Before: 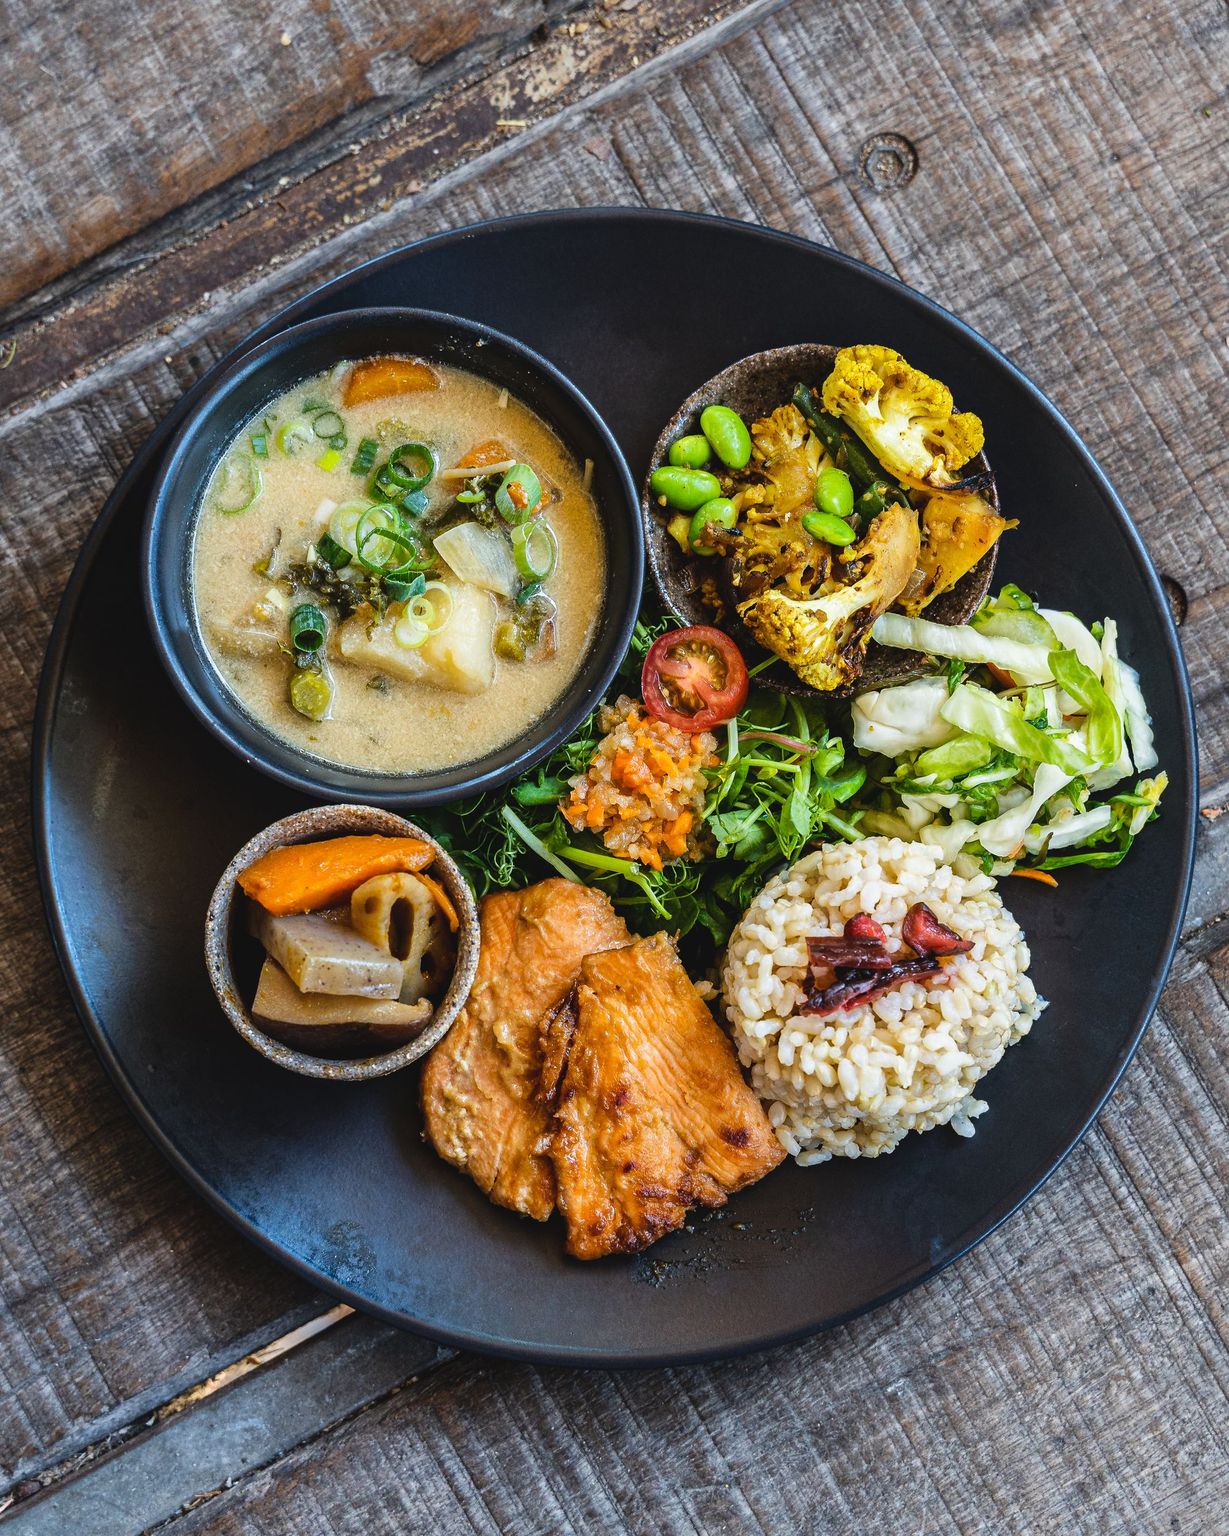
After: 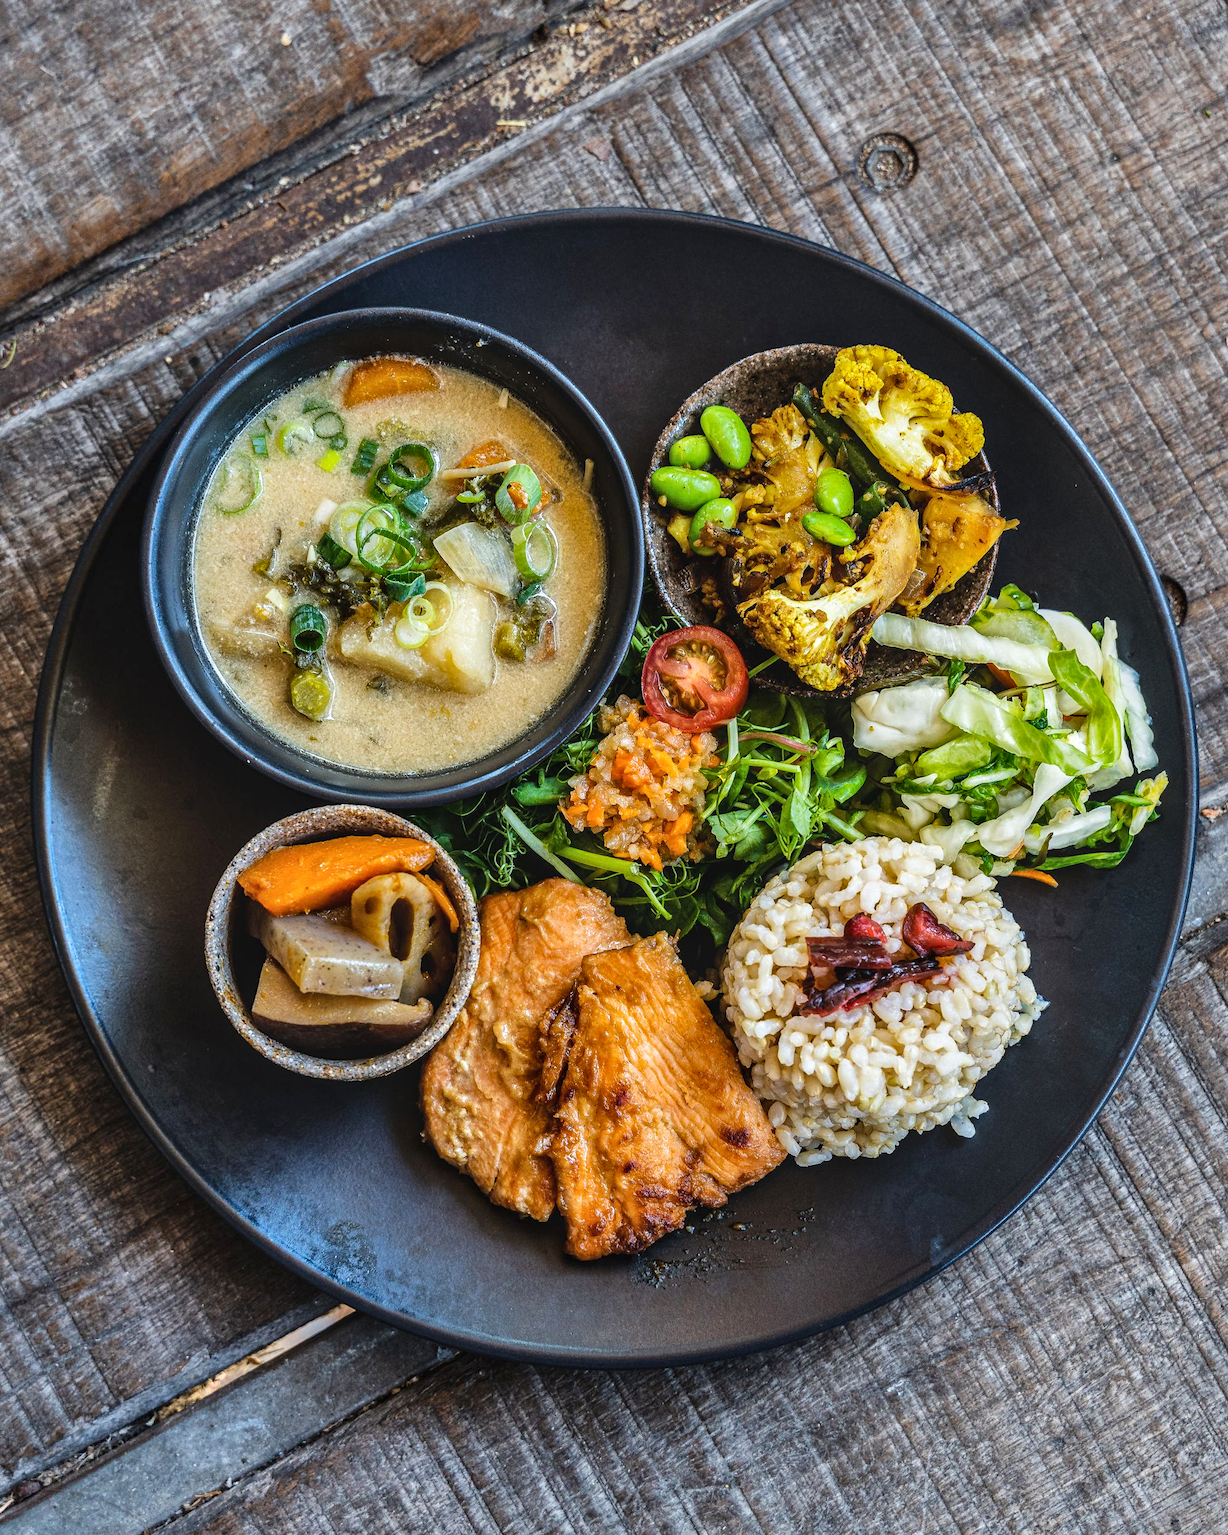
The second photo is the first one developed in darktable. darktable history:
shadows and highlights: white point adjustment 0.1, highlights -70, soften with gaussian
tone equalizer: on, module defaults
local contrast: on, module defaults
